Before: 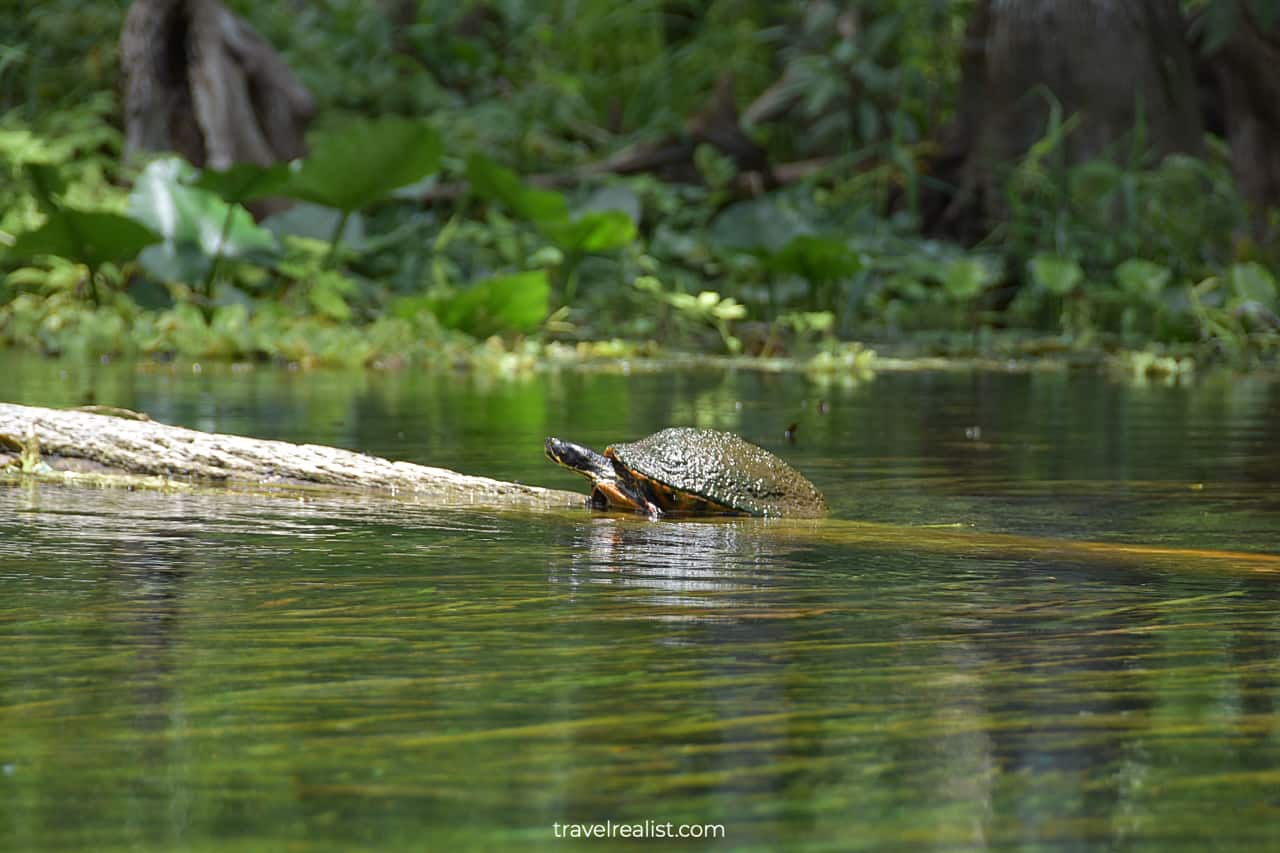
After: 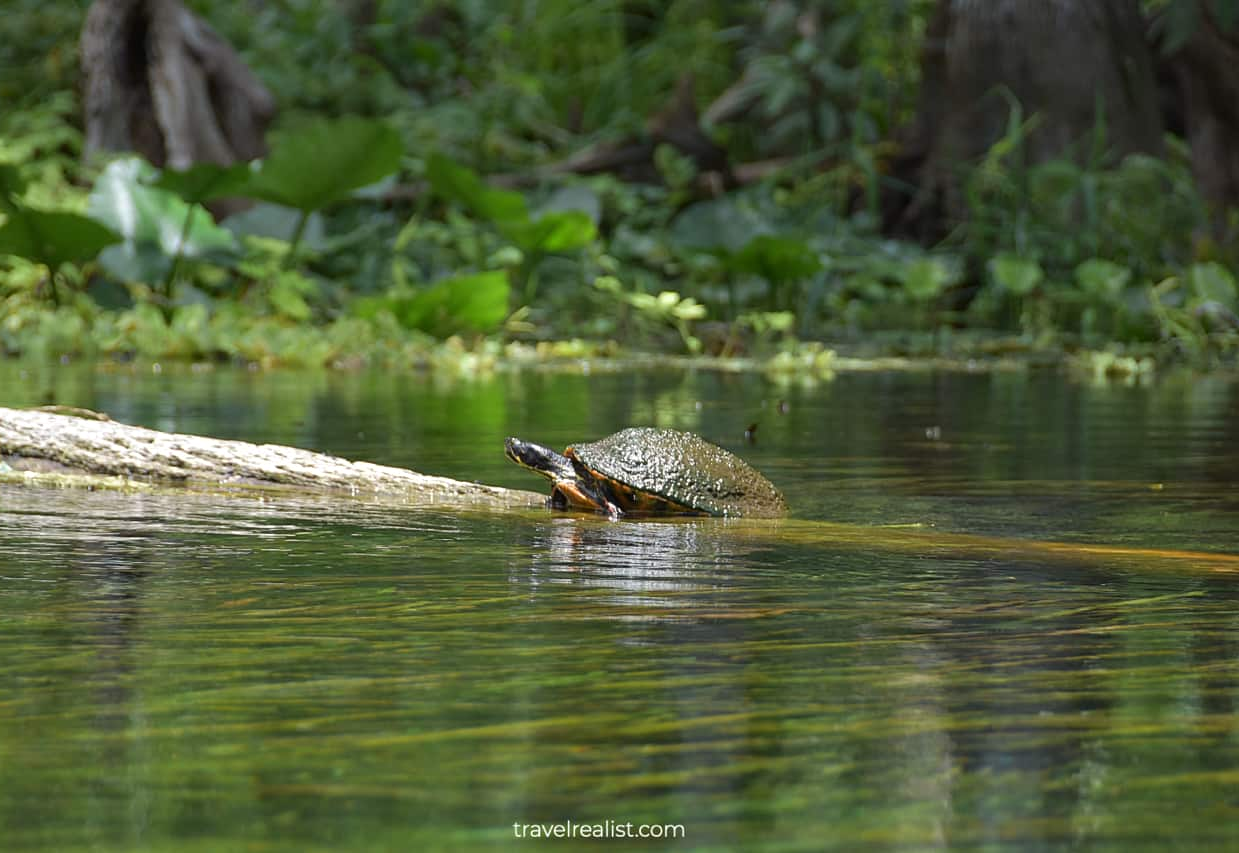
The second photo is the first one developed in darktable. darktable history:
crop and rotate: left 3.174%
tone equalizer: edges refinement/feathering 500, mask exposure compensation -1.57 EV, preserve details no
color correction: highlights b* 0.008
